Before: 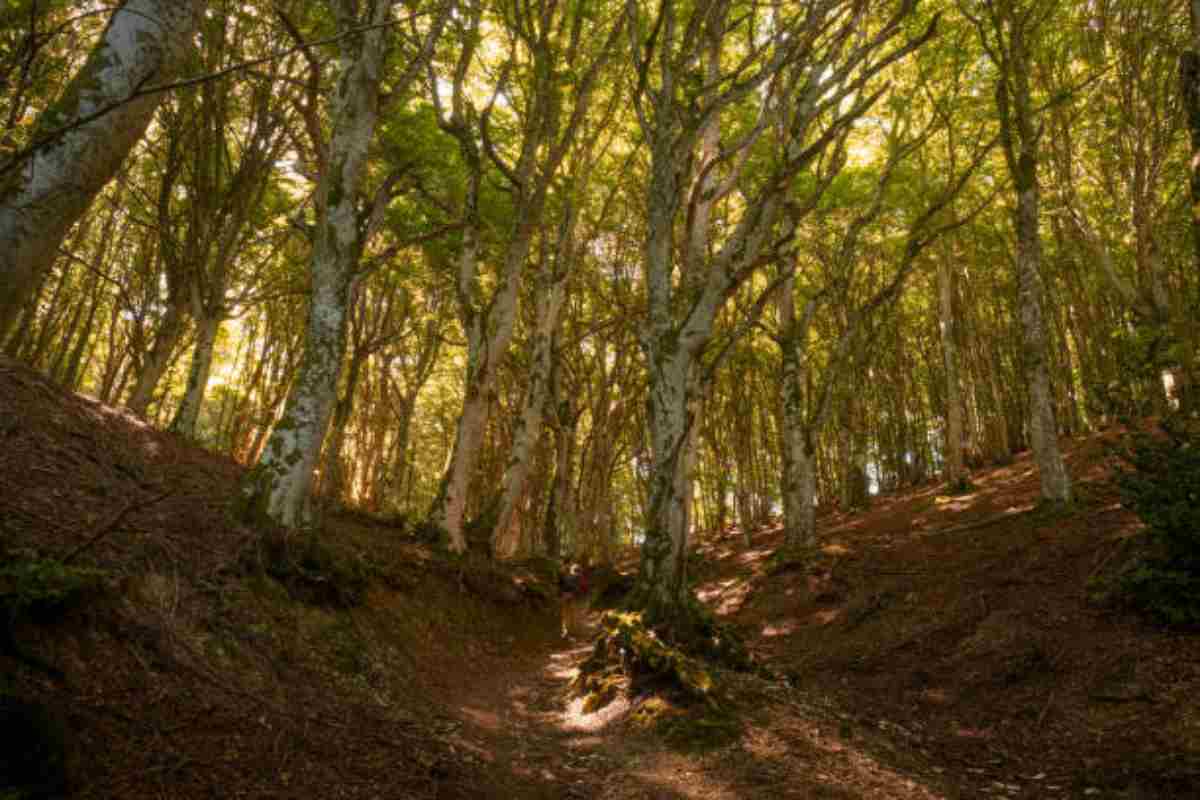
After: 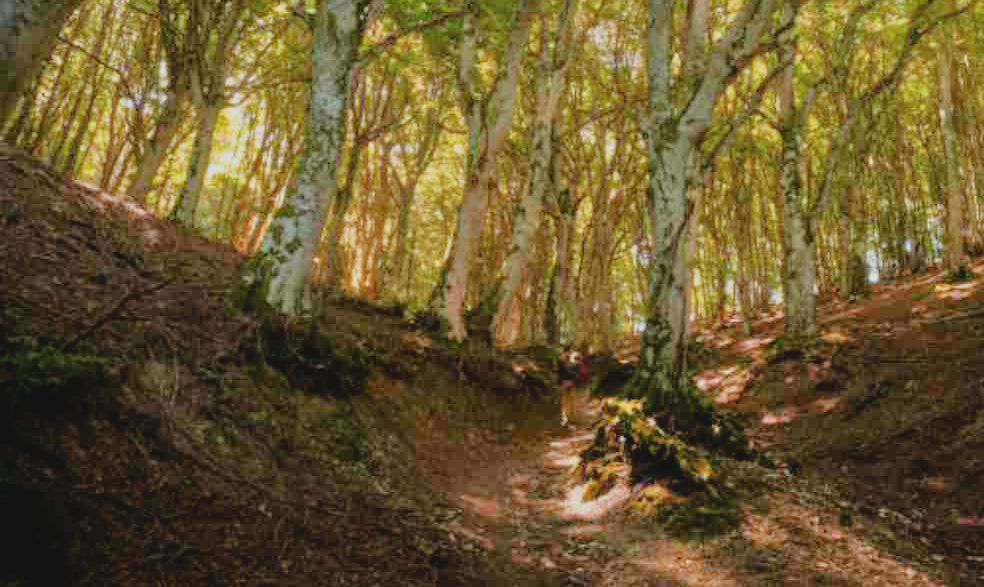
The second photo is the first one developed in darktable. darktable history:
tone equalizer: -8 EV 0.001 EV, -7 EV -0.004 EV, -6 EV 0.009 EV, -5 EV 0.032 EV, -4 EV 0.276 EV, -3 EV 0.644 EV, -2 EV 0.584 EV, -1 EV 0.187 EV, +0 EV 0.024 EV
color calibration: x 0.372, y 0.386, temperature 4283.97 K
crop: top 26.531%, right 17.959%
color correction: highlights b* 3
exposure: black level correction 0, exposure 0.5 EV, compensate highlight preservation false
filmic rgb: hardness 4.17
contrast brightness saturation: contrast -0.11
